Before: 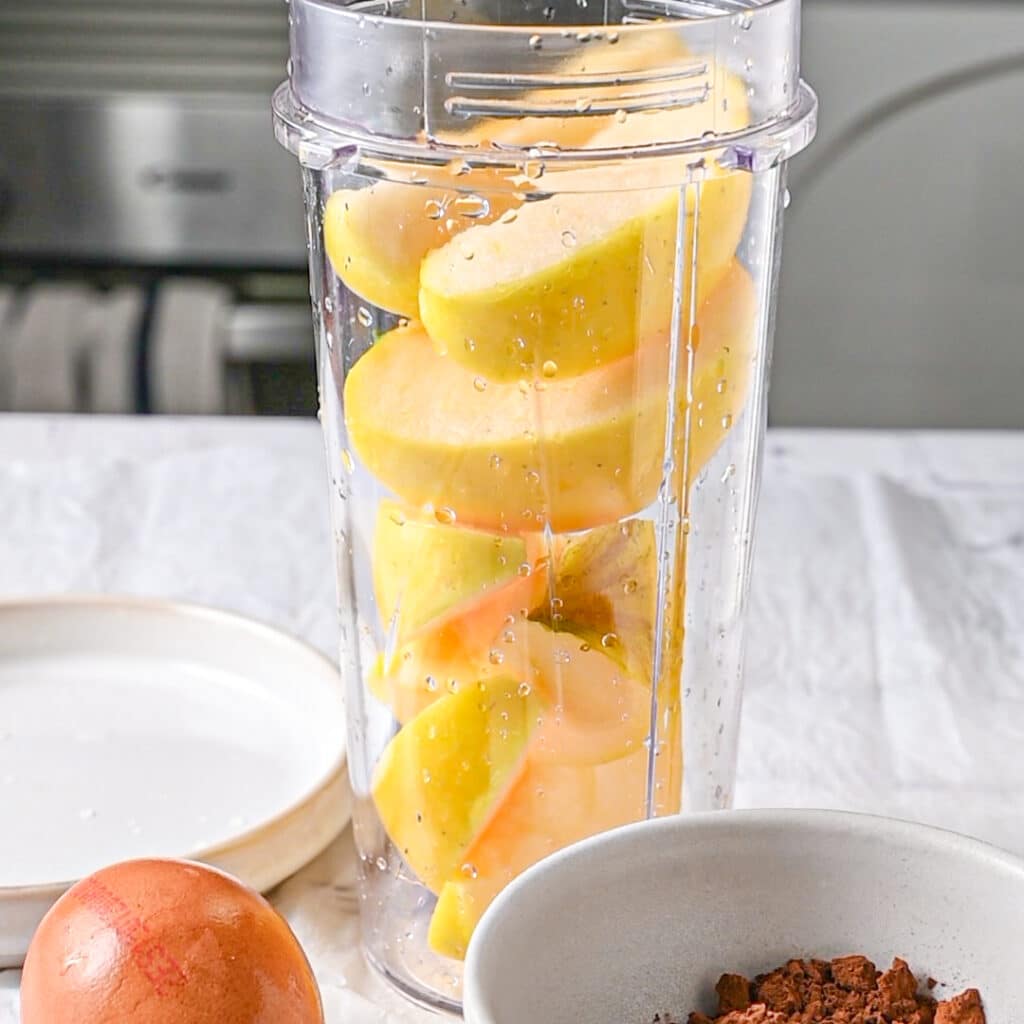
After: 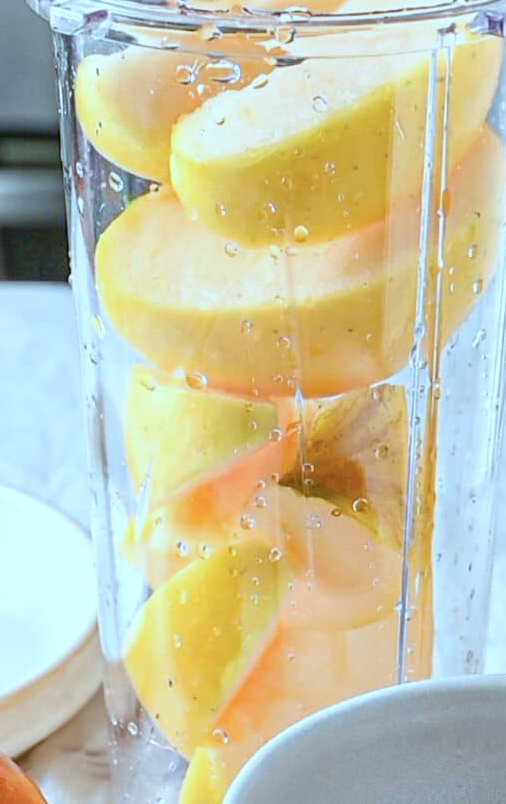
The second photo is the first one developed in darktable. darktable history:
crop and rotate: angle 0.02°, left 24.353%, top 13.219%, right 26.156%, bottom 8.224%
color correction: highlights a* -10.69, highlights b* -19.19
